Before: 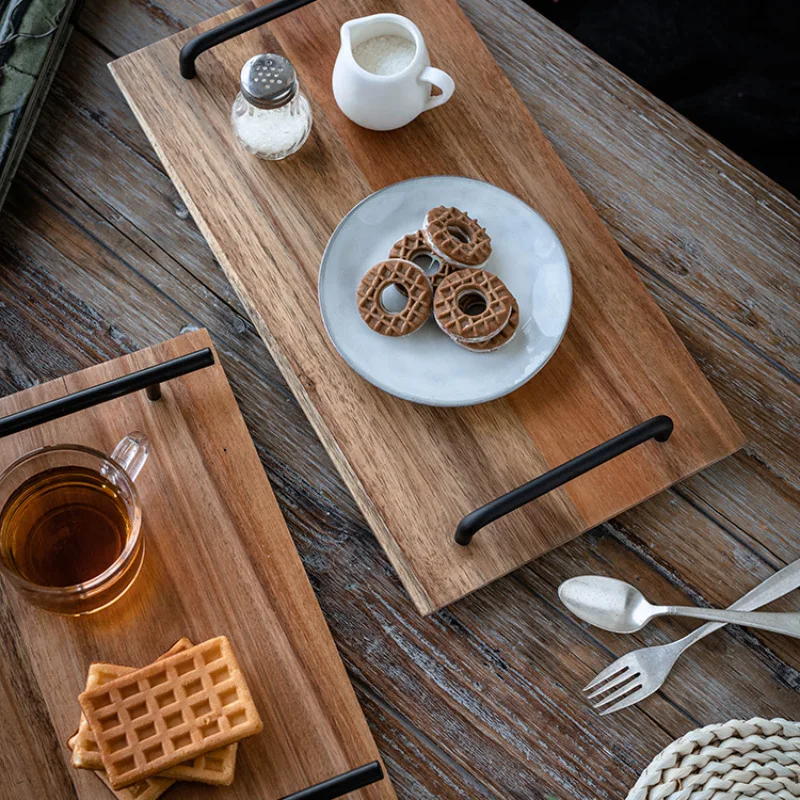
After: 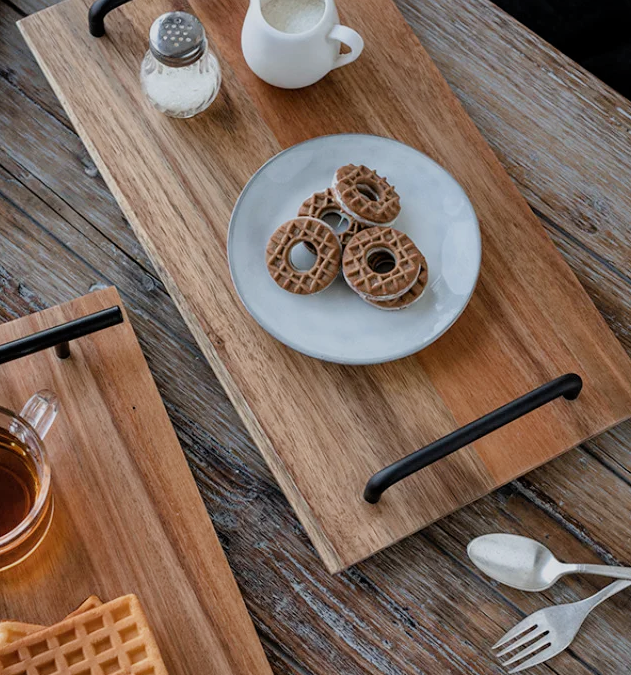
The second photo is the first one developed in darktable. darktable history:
crop: left 11.45%, top 5.272%, right 9.602%, bottom 10.33%
filmic rgb: black relative exposure -16 EV, white relative exposure 4.03 EV, target black luminance 0%, hardness 7.64, latitude 72.28%, contrast 0.904, highlights saturation mix 10.14%, shadows ↔ highlights balance -0.371%
shadows and highlights: soften with gaussian
